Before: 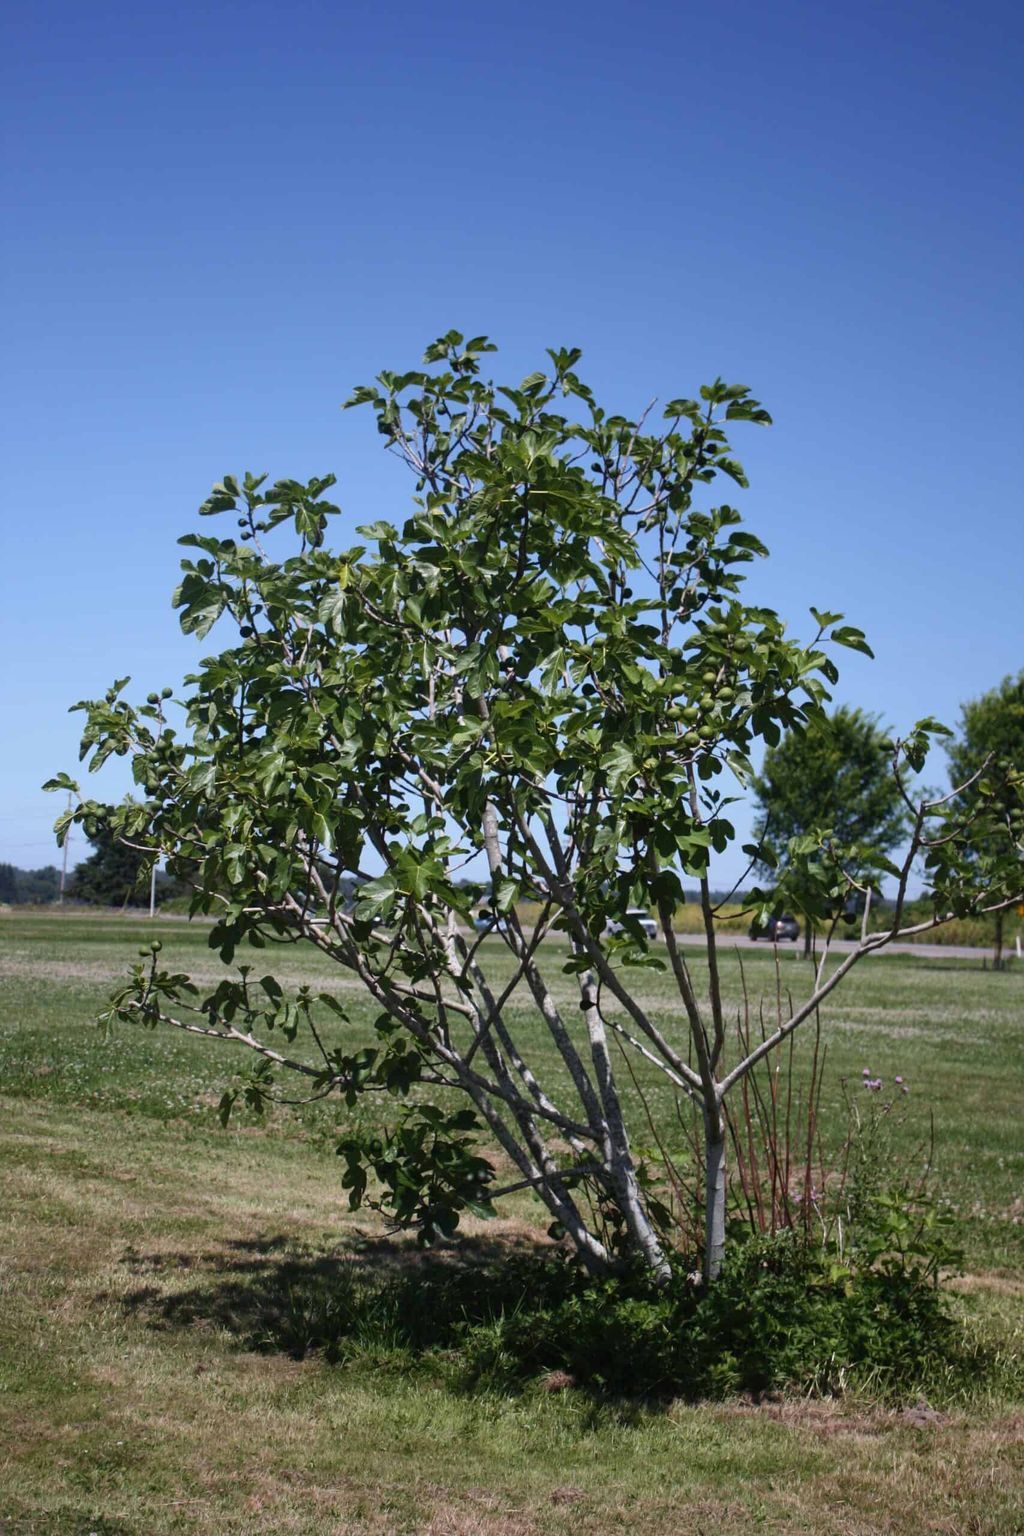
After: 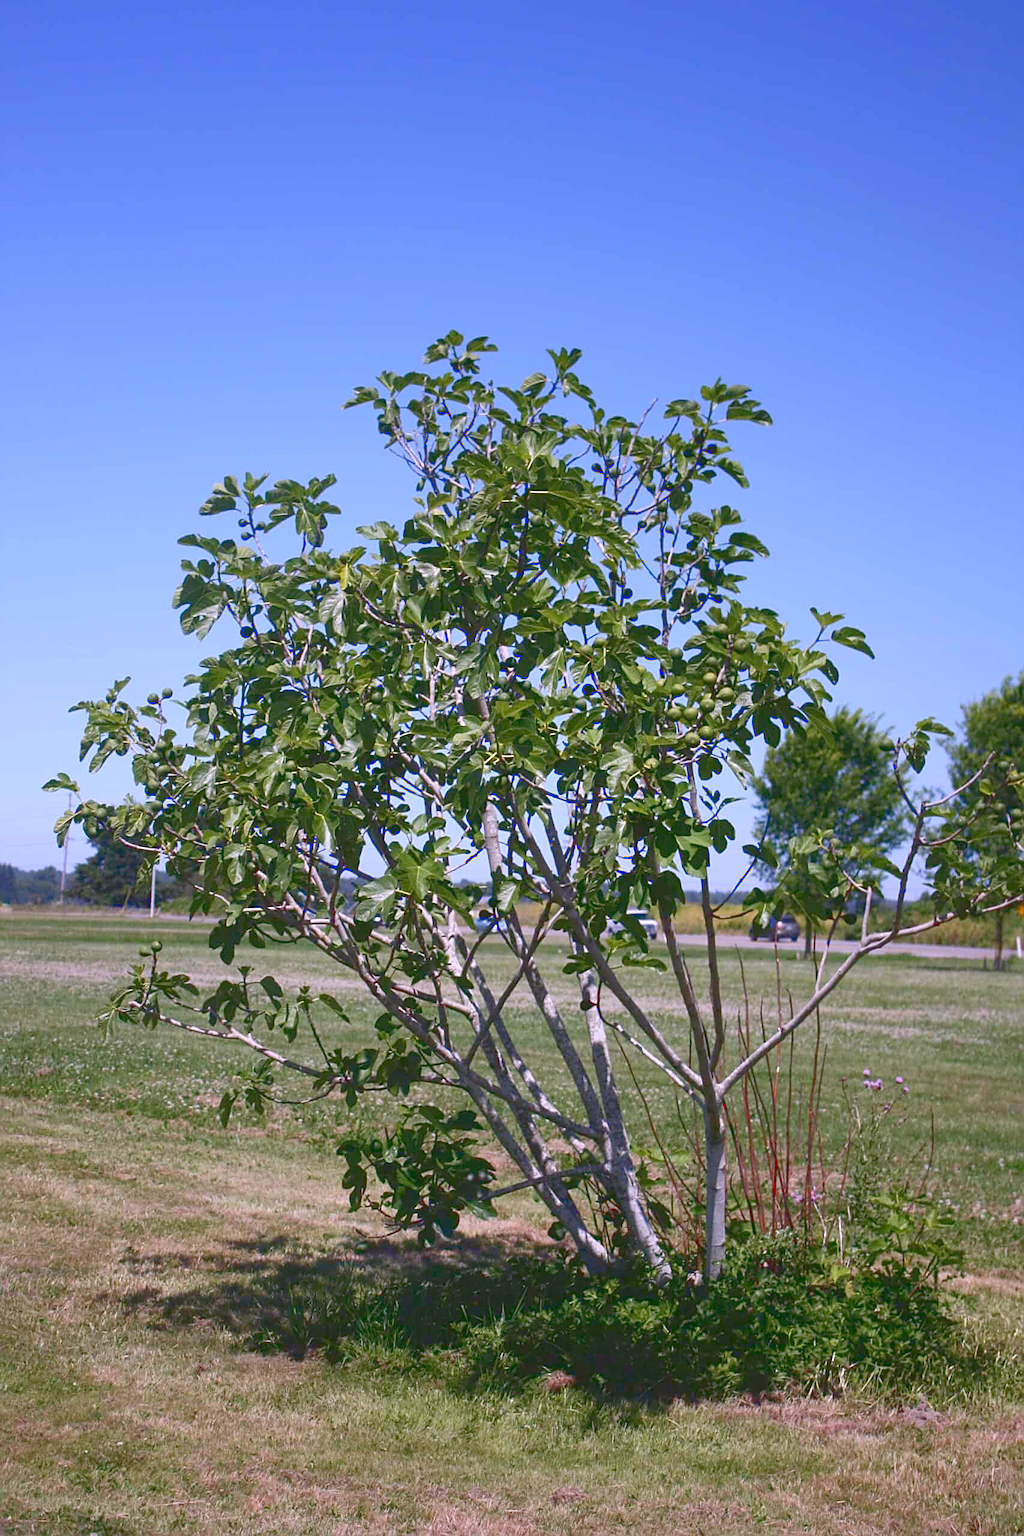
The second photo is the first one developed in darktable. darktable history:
tone curve: curves: ch0 [(0, 0.137) (1, 1)], color space Lab, linked channels, preserve colors none
sharpen: on, module defaults
white balance: red 1.066, blue 1.119
